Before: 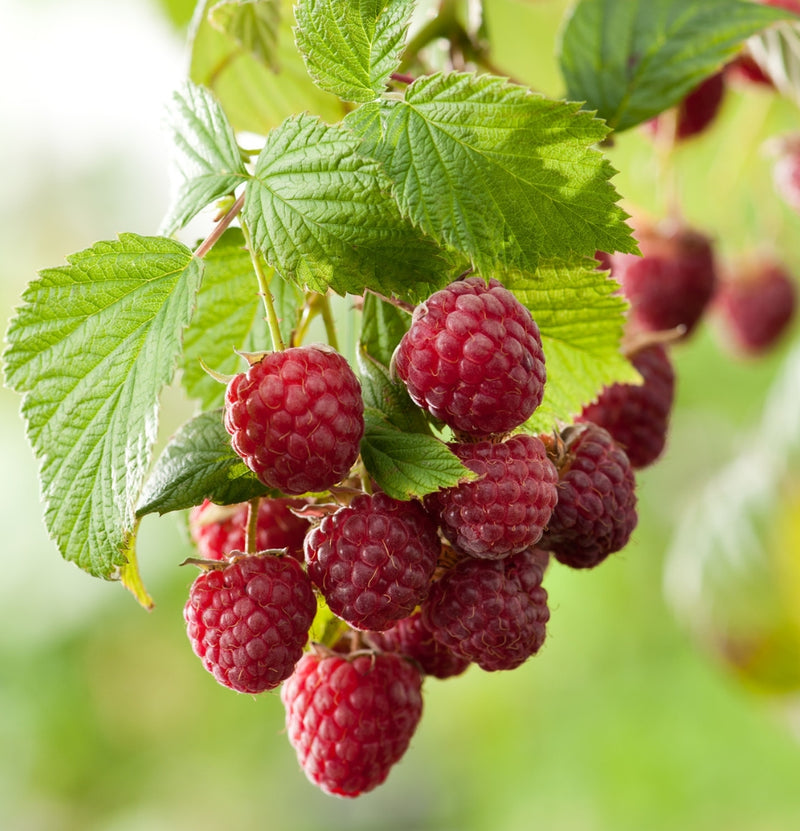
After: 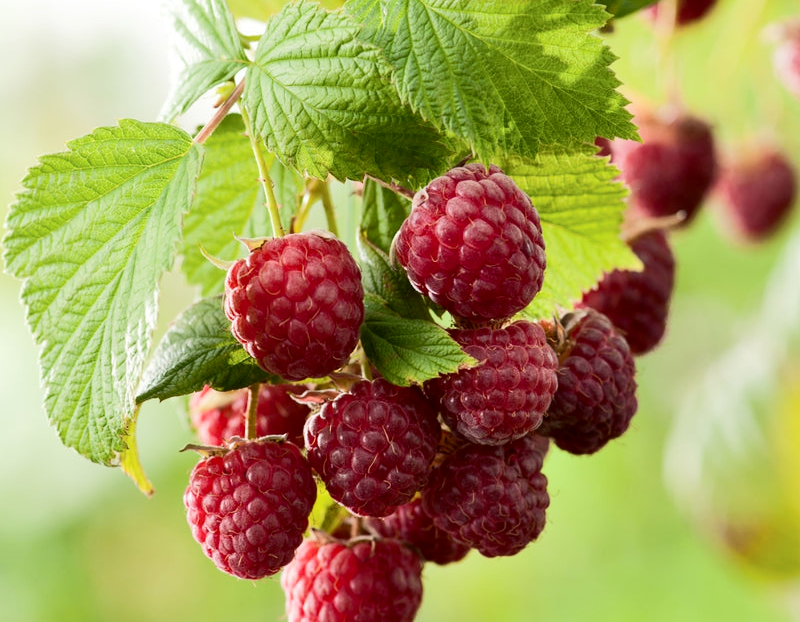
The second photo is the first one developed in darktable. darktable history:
tone curve: curves: ch0 [(0, 0) (0.003, 0.005) (0.011, 0.011) (0.025, 0.022) (0.044, 0.035) (0.069, 0.051) (0.1, 0.073) (0.136, 0.106) (0.177, 0.147) (0.224, 0.195) (0.277, 0.253) (0.335, 0.315) (0.399, 0.388) (0.468, 0.488) (0.543, 0.586) (0.623, 0.685) (0.709, 0.764) (0.801, 0.838) (0.898, 0.908) (1, 1)], color space Lab, independent channels
exposure: black level correction 0.002, compensate exposure bias true, compensate highlight preservation false
crop: top 13.767%, bottom 11.334%
